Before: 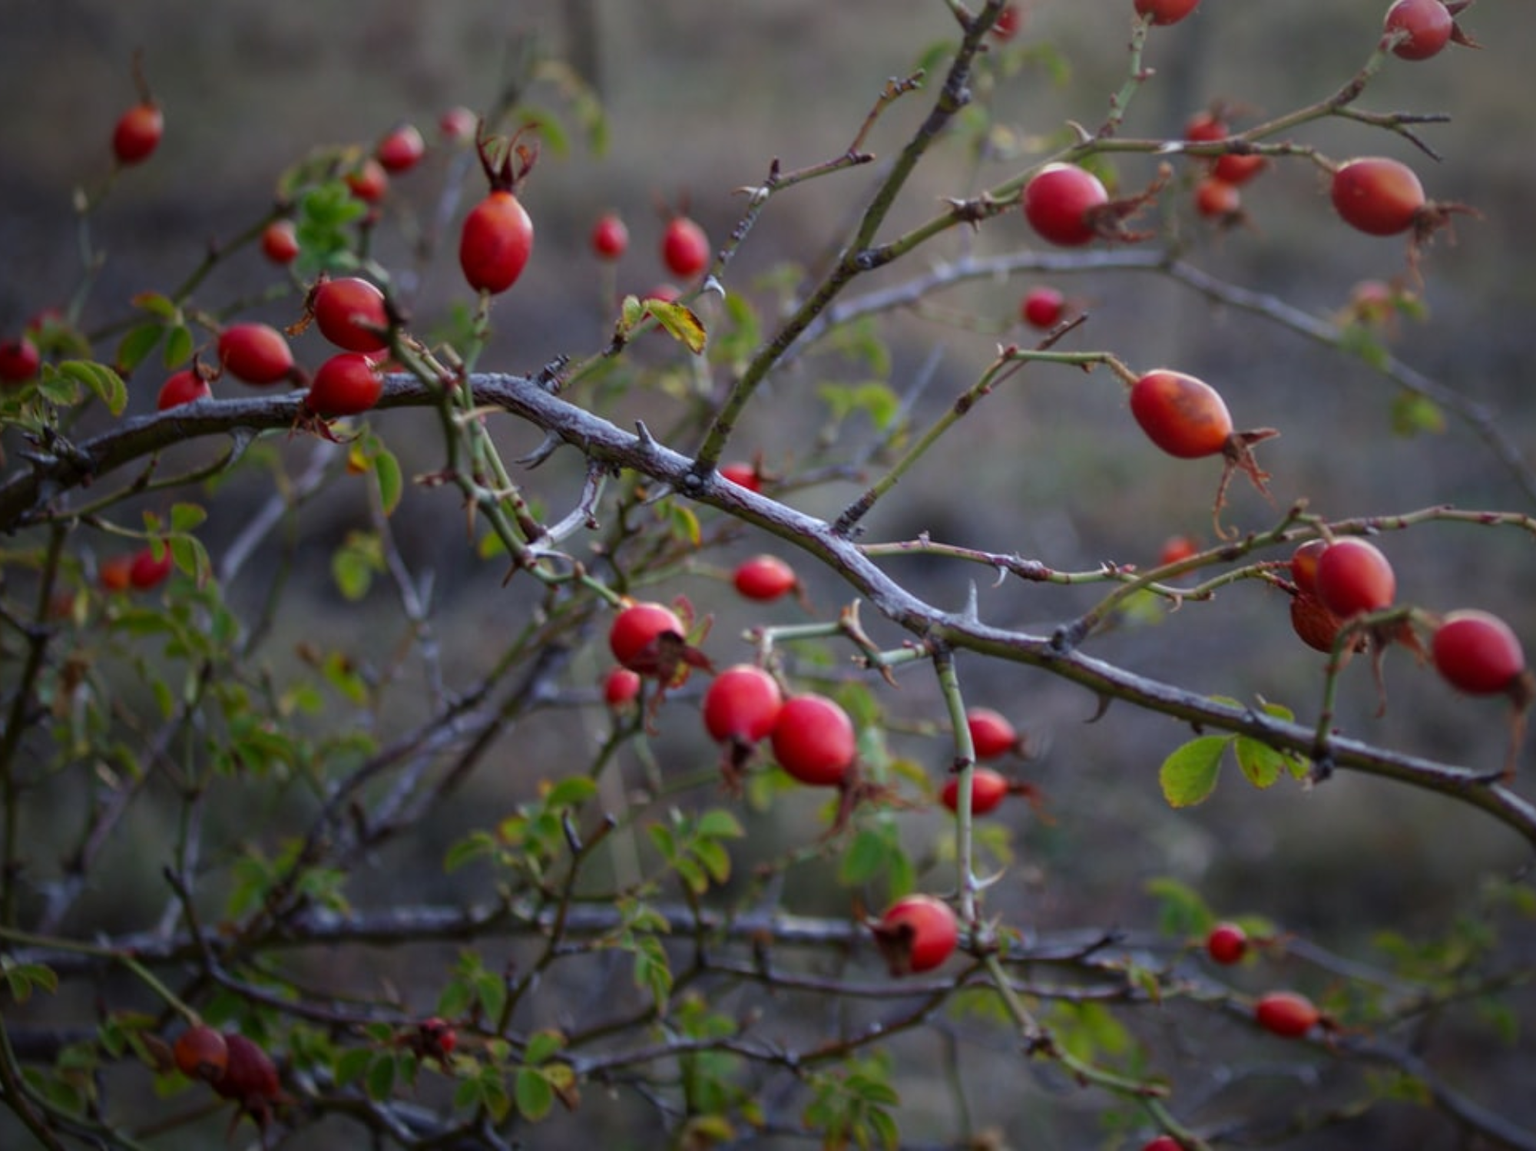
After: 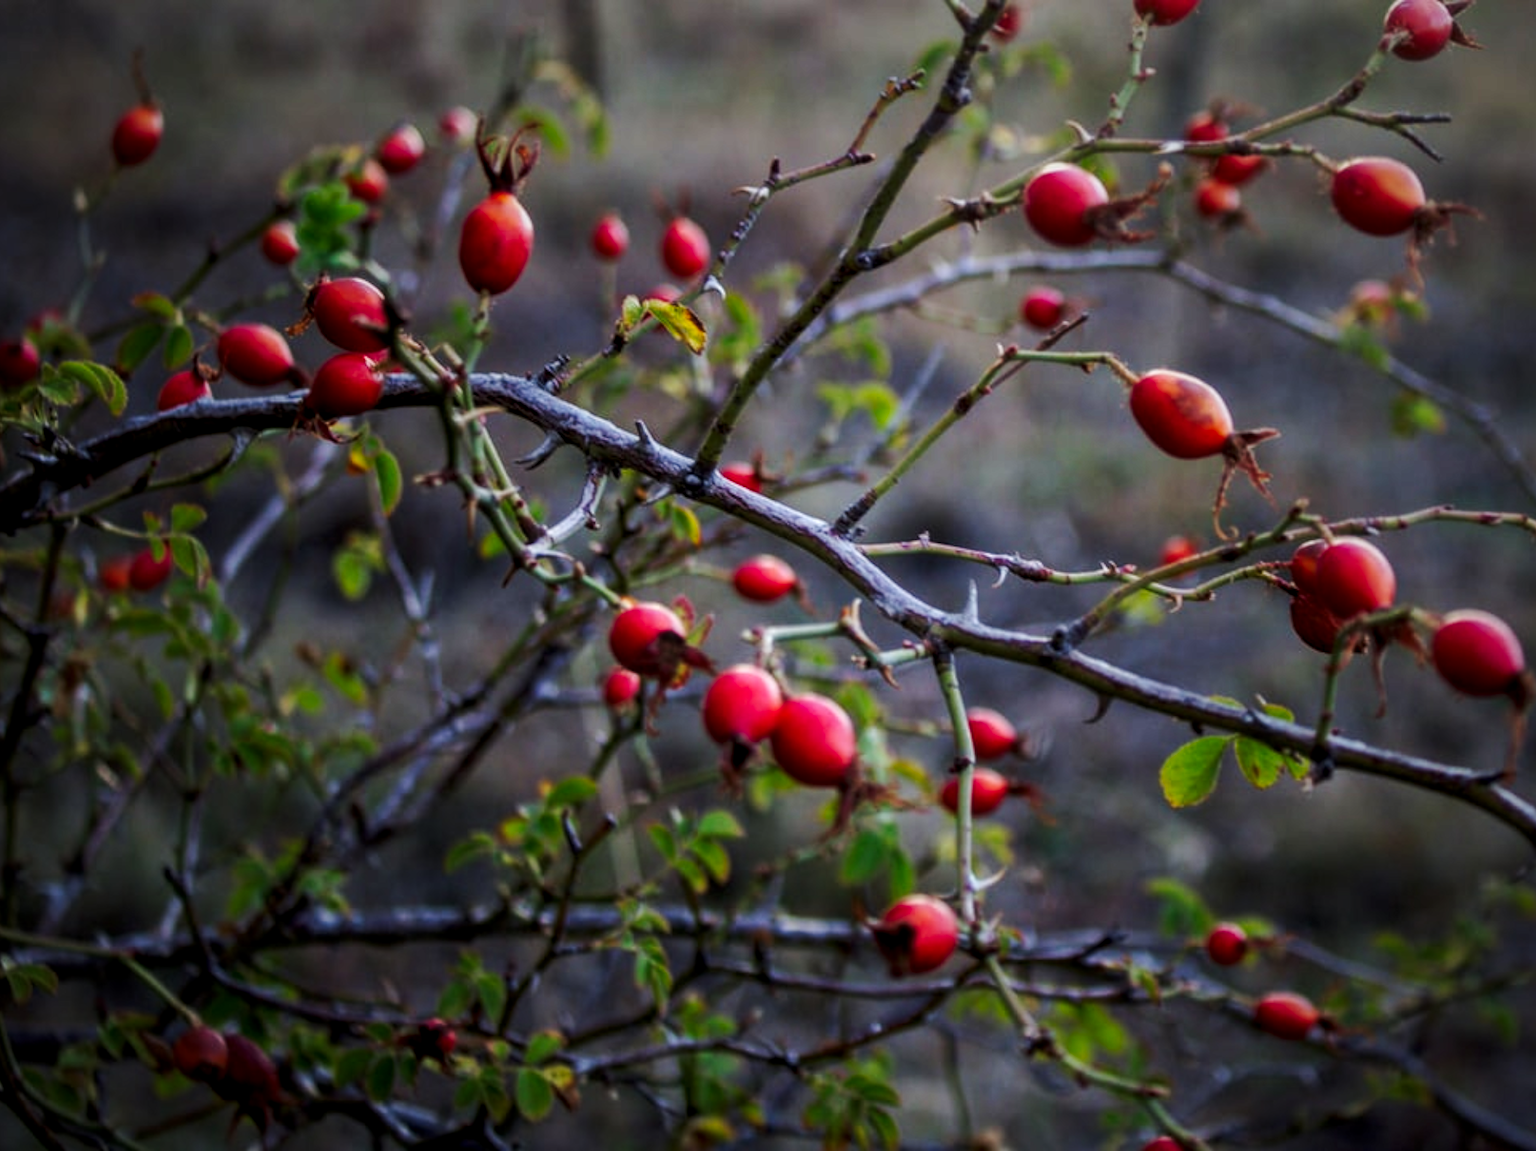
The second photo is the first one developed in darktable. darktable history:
local contrast: highlights 3%, shadows 7%, detail 133%
tone curve: curves: ch0 [(0, 0) (0.126, 0.061) (0.338, 0.285) (0.494, 0.518) (0.703, 0.762) (1, 1)]; ch1 [(0, 0) (0.389, 0.313) (0.457, 0.442) (0.5, 0.501) (0.55, 0.578) (1, 1)]; ch2 [(0, 0) (0.44, 0.424) (0.501, 0.499) (0.557, 0.564) (0.613, 0.67) (0.707, 0.746) (1, 1)], preserve colors none
